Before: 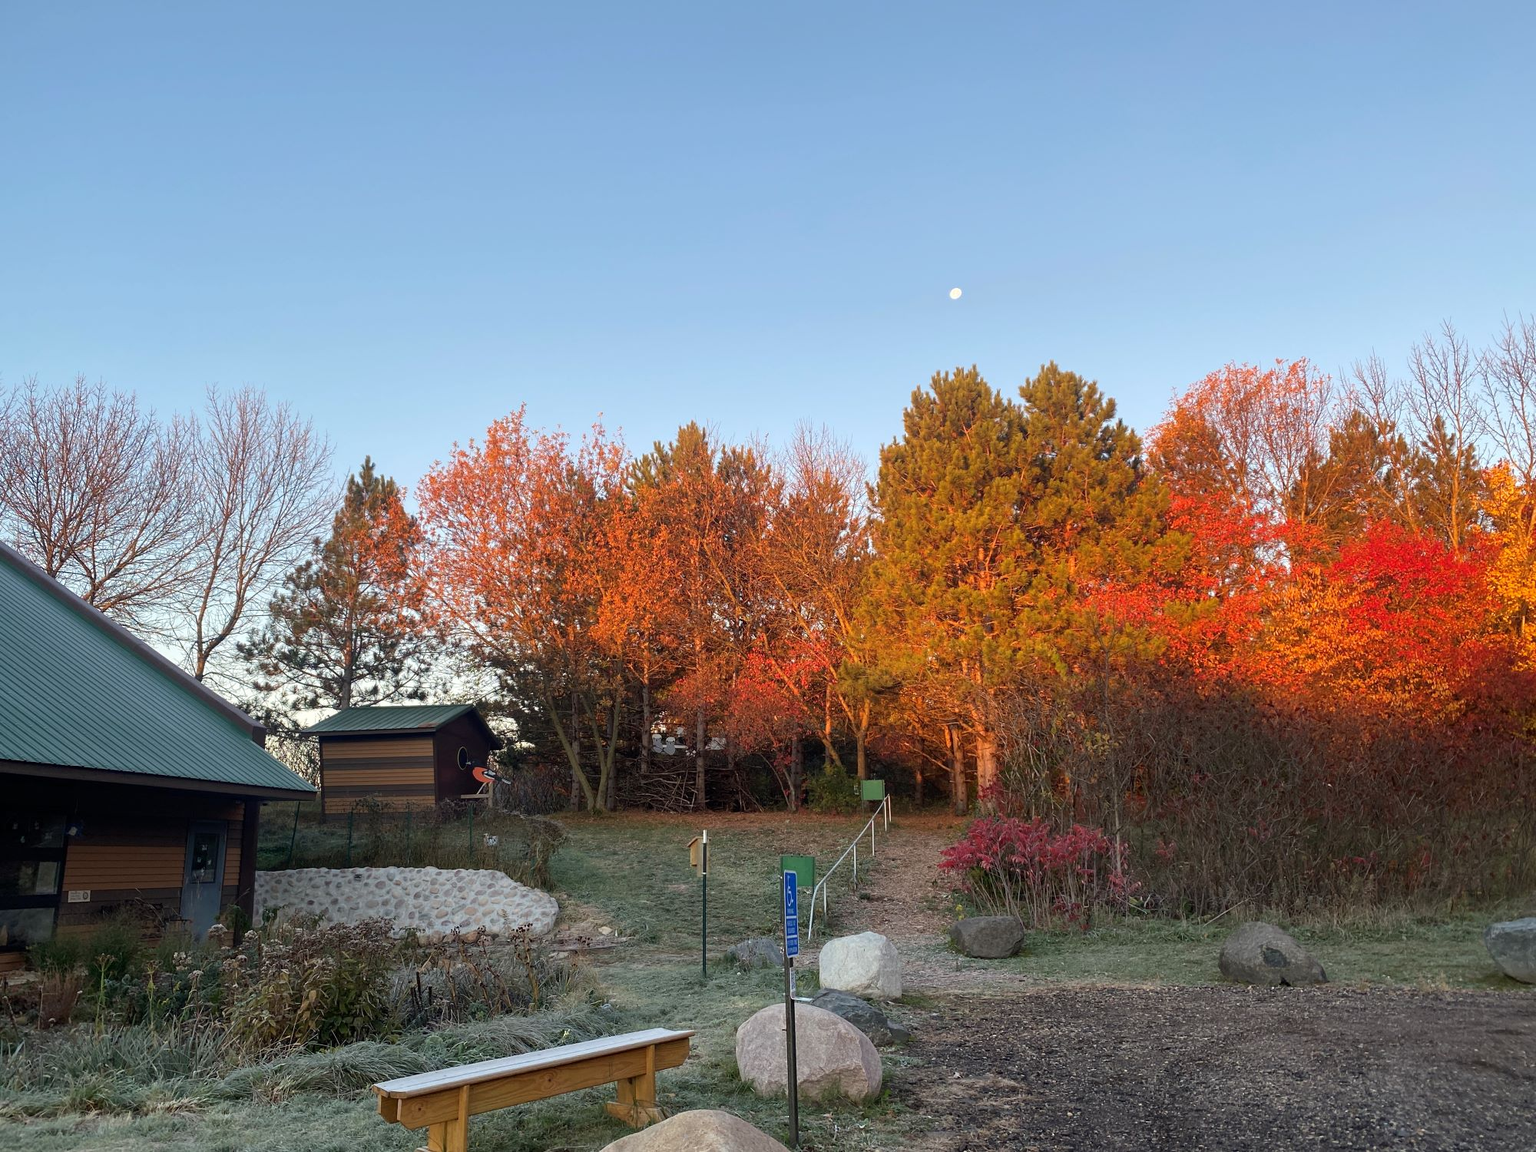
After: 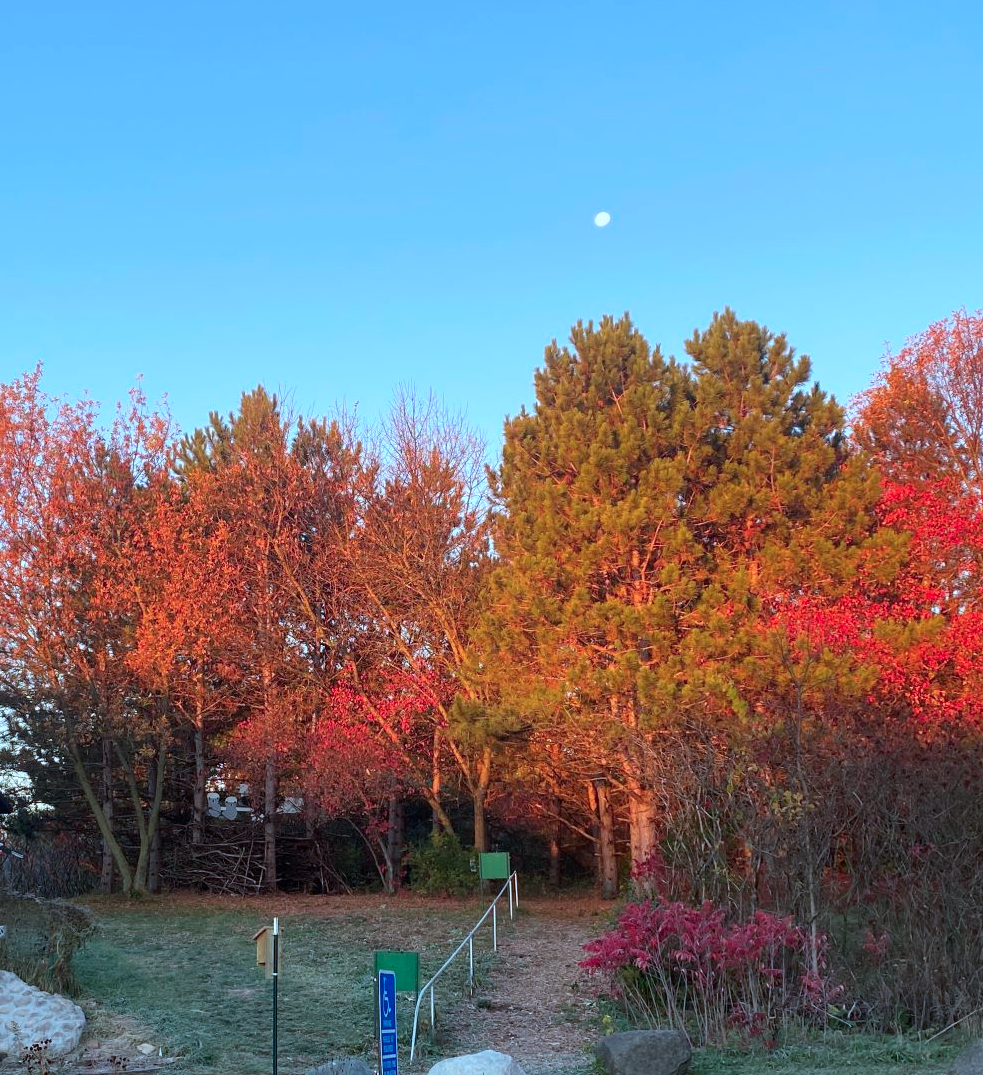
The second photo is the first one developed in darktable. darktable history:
crop: left 32.13%, top 10.921%, right 18.696%, bottom 17.376%
color calibration: output R [0.946, 0.065, -0.013, 0], output G [-0.246, 1.264, -0.017, 0], output B [0.046, -0.098, 1.05, 0], illuminant custom, x 0.388, y 0.387, temperature 3801.62 K
